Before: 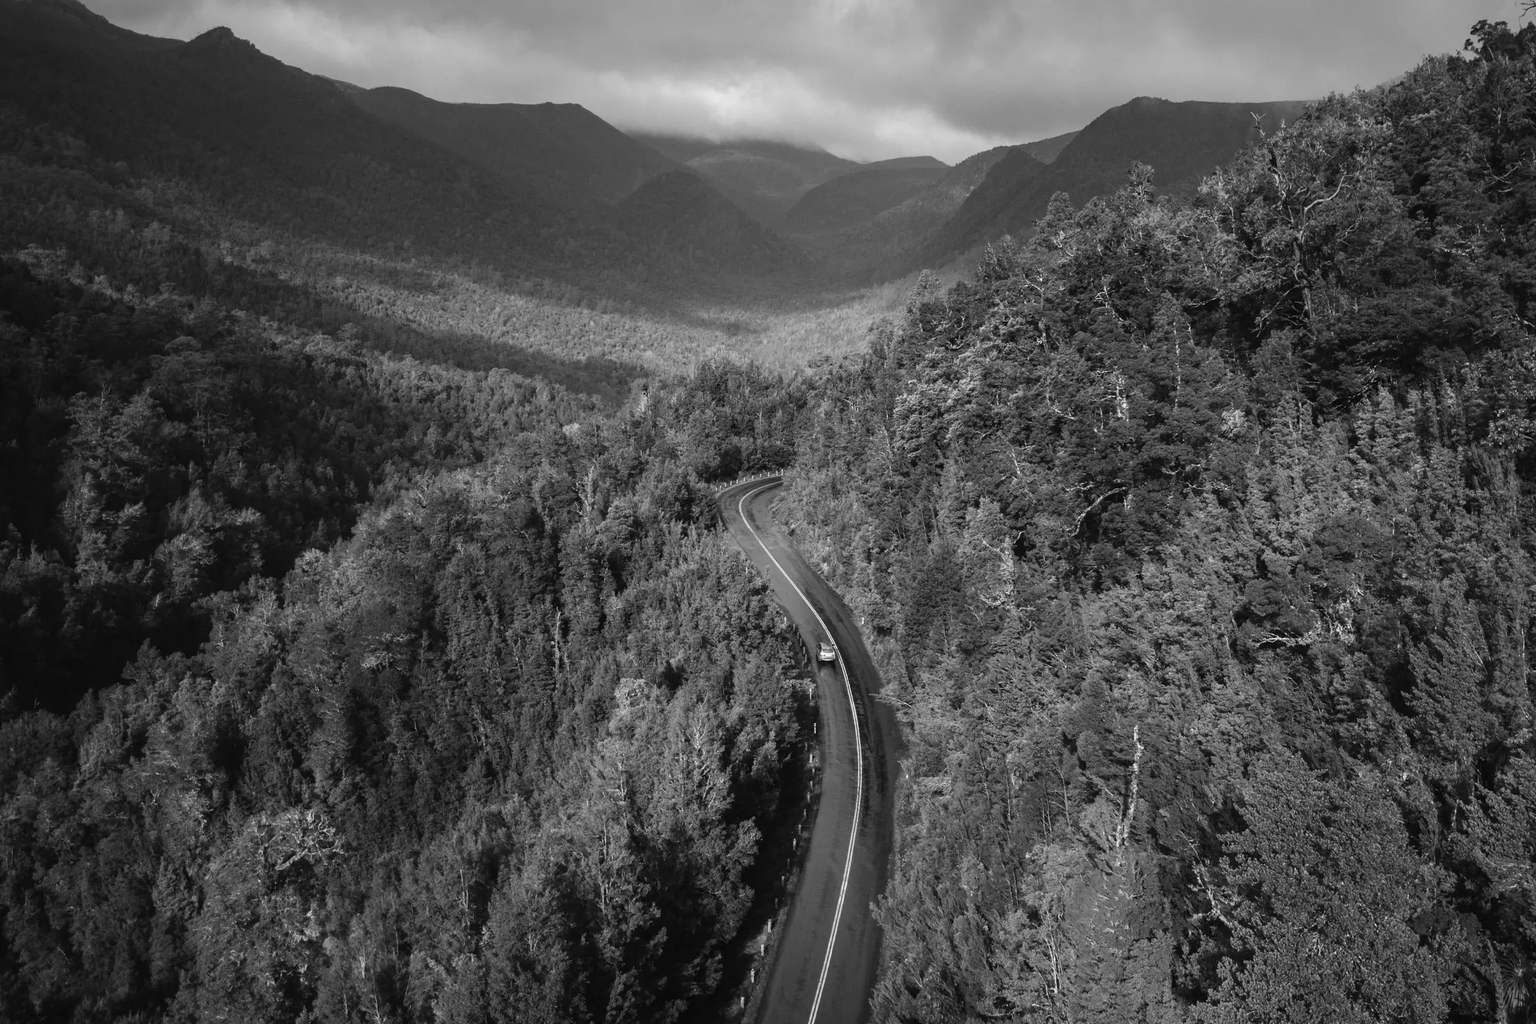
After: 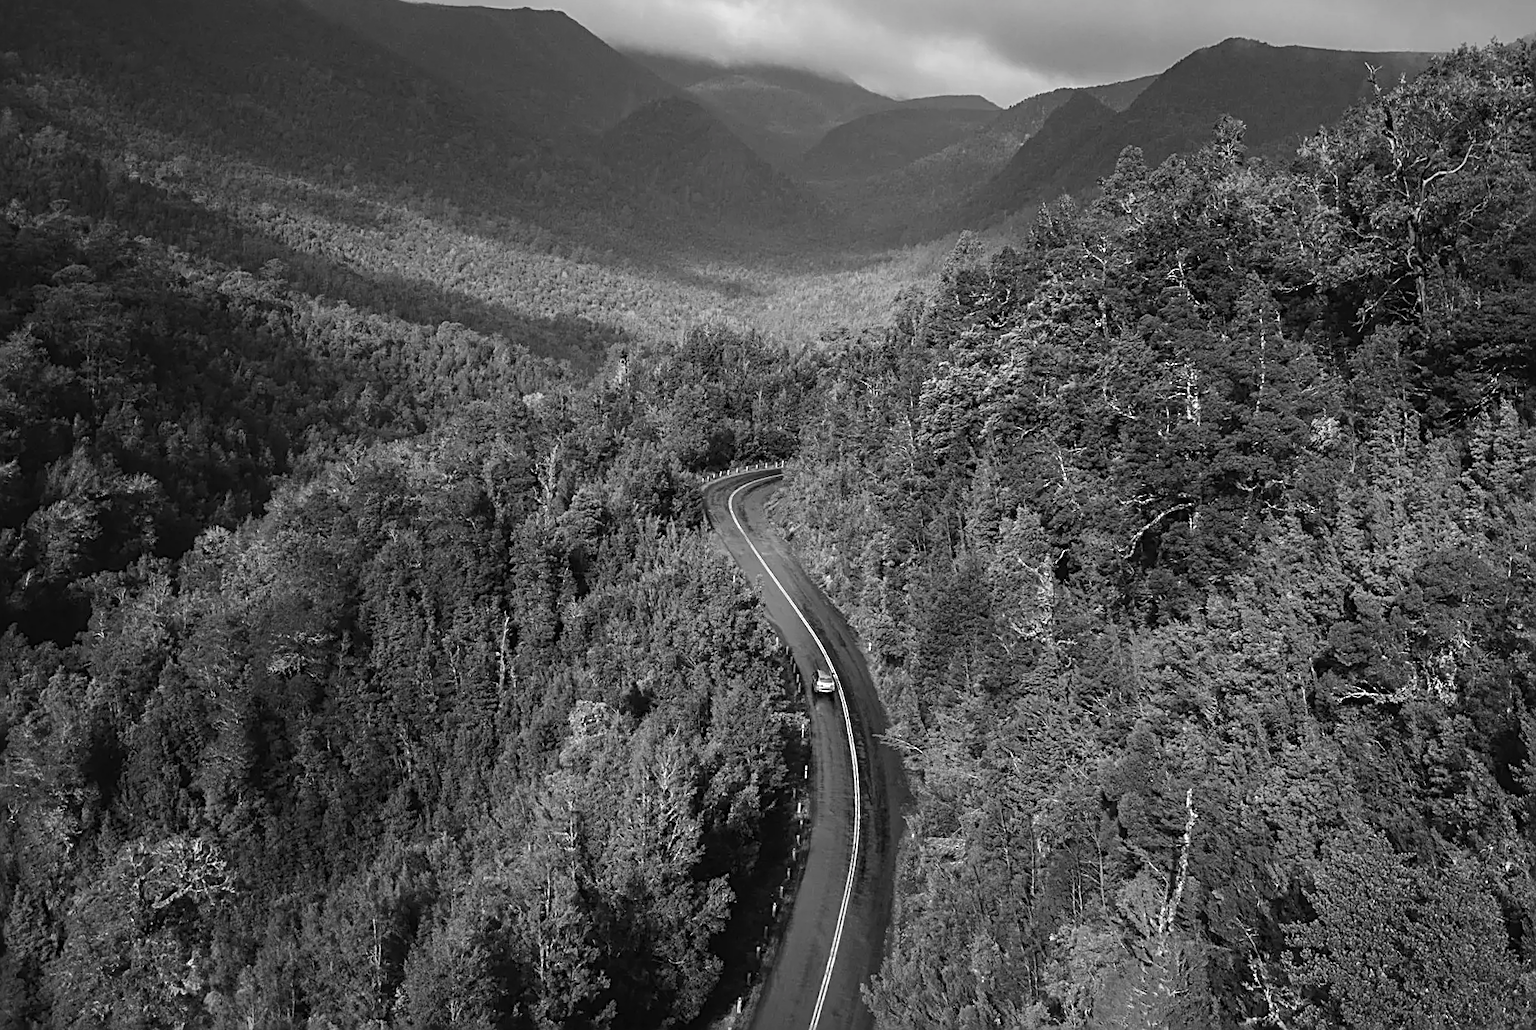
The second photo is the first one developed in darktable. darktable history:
sharpen: radius 2.591, amount 0.69
tone equalizer: -7 EV 0.18 EV, -6 EV 0.107 EV, -5 EV 0.059 EV, -4 EV 0.042 EV, -2 EV -0.022 EV, -1 EV -0.034 EV, +0 EV -0.068 EV, edges refinement/feathering 500, mask exposure compensation -1.57 EV, preserve details no
crop and rotate: angle -2.98°, left 5.319%, top 5.209%, right 4.732%, bottom 4.286%
exposure: compensate highlight preservation false
